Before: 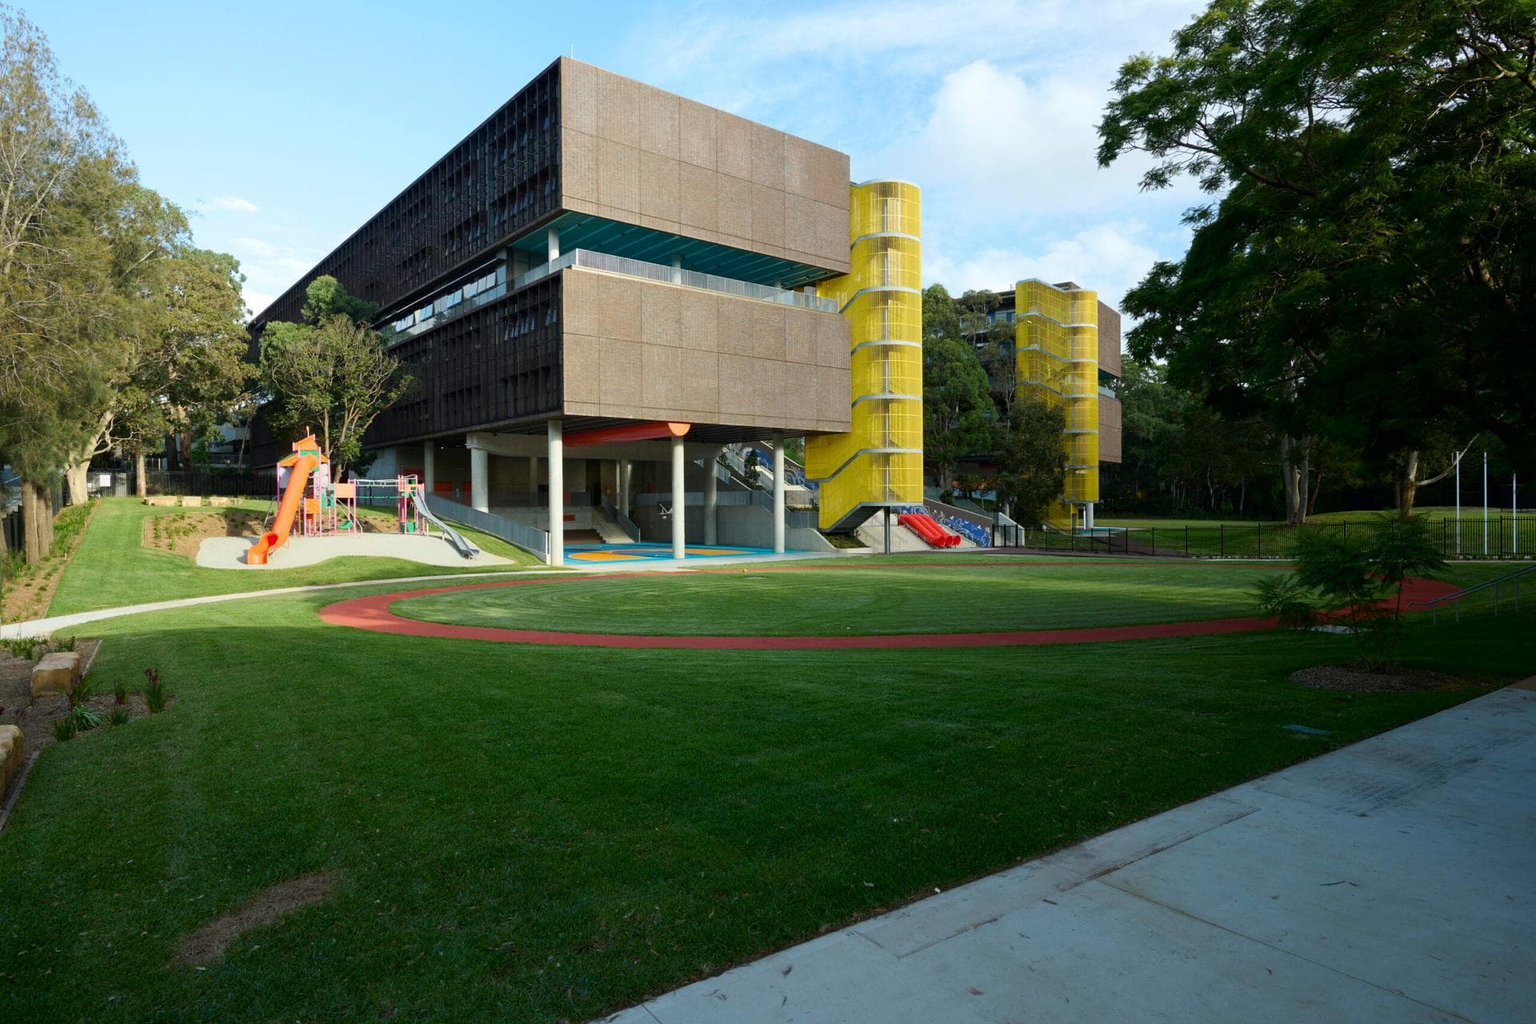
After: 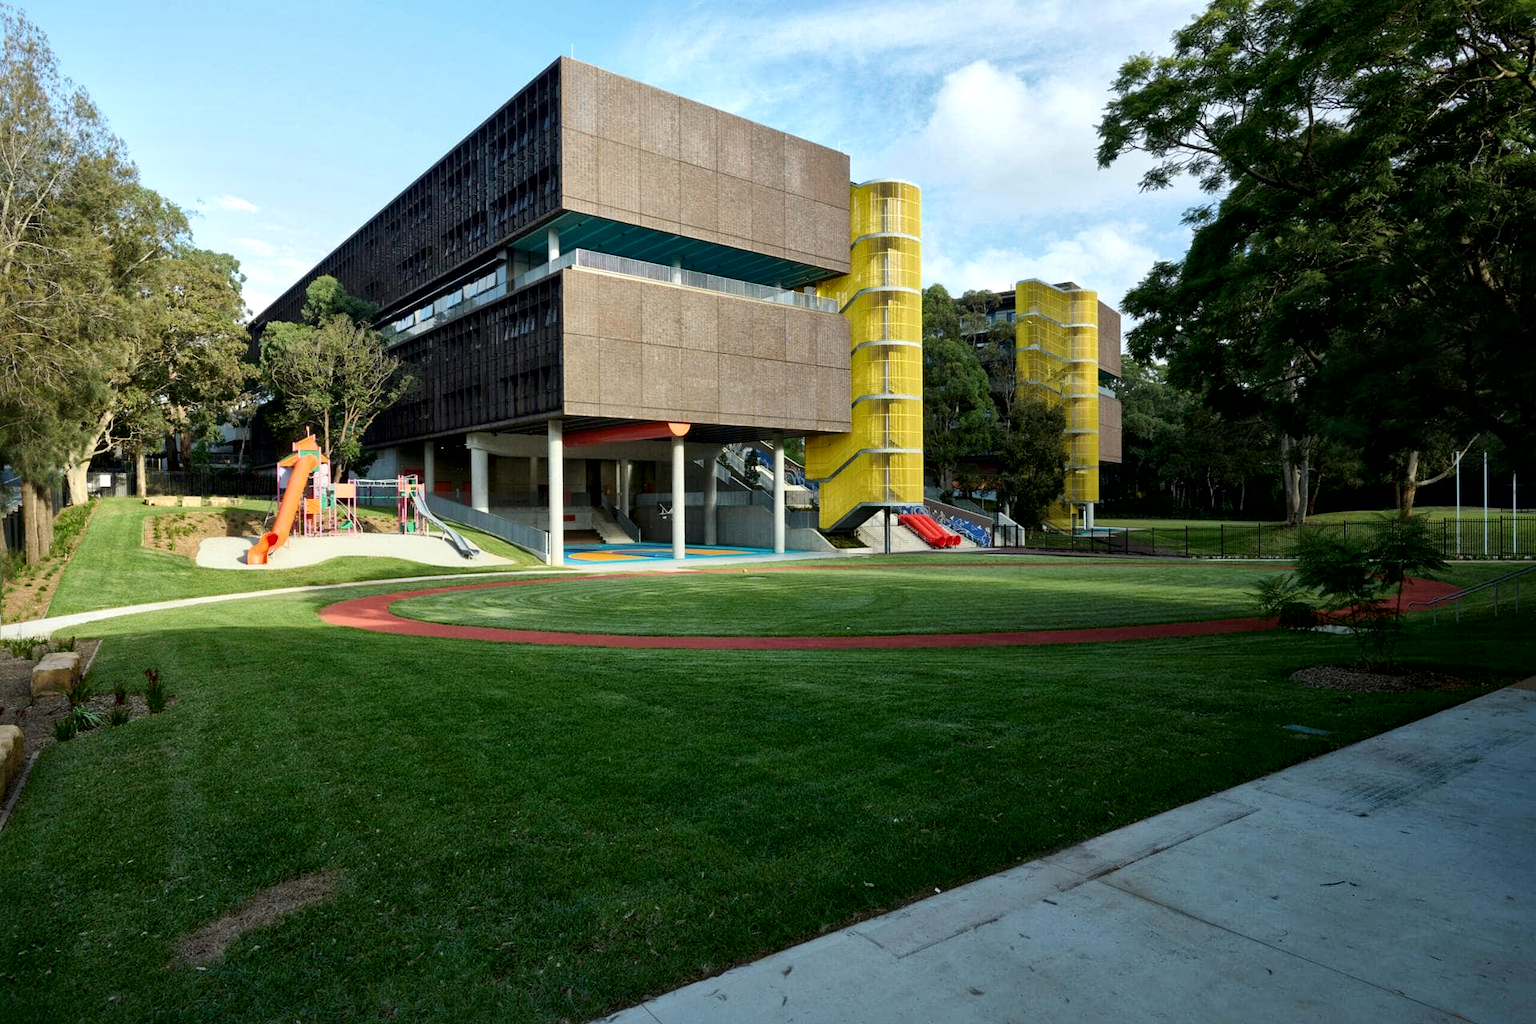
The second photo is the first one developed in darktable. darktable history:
local contrast: mode bilateral grid, contrast 20, coarseness 50, detail 178%, midtone range 0.2
